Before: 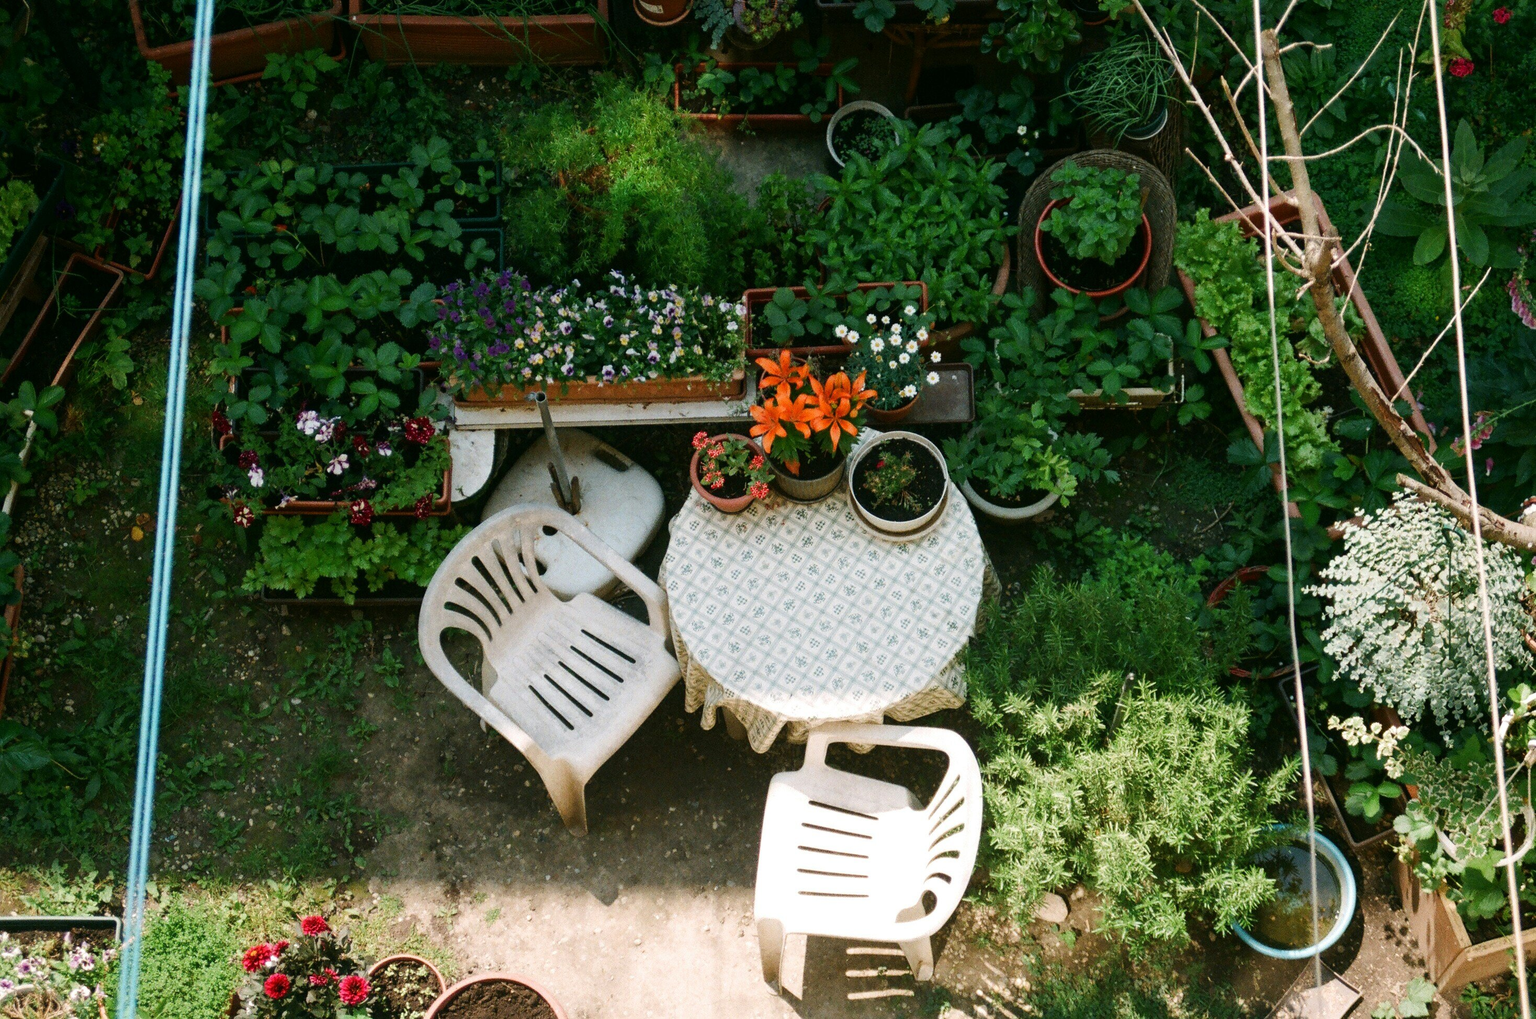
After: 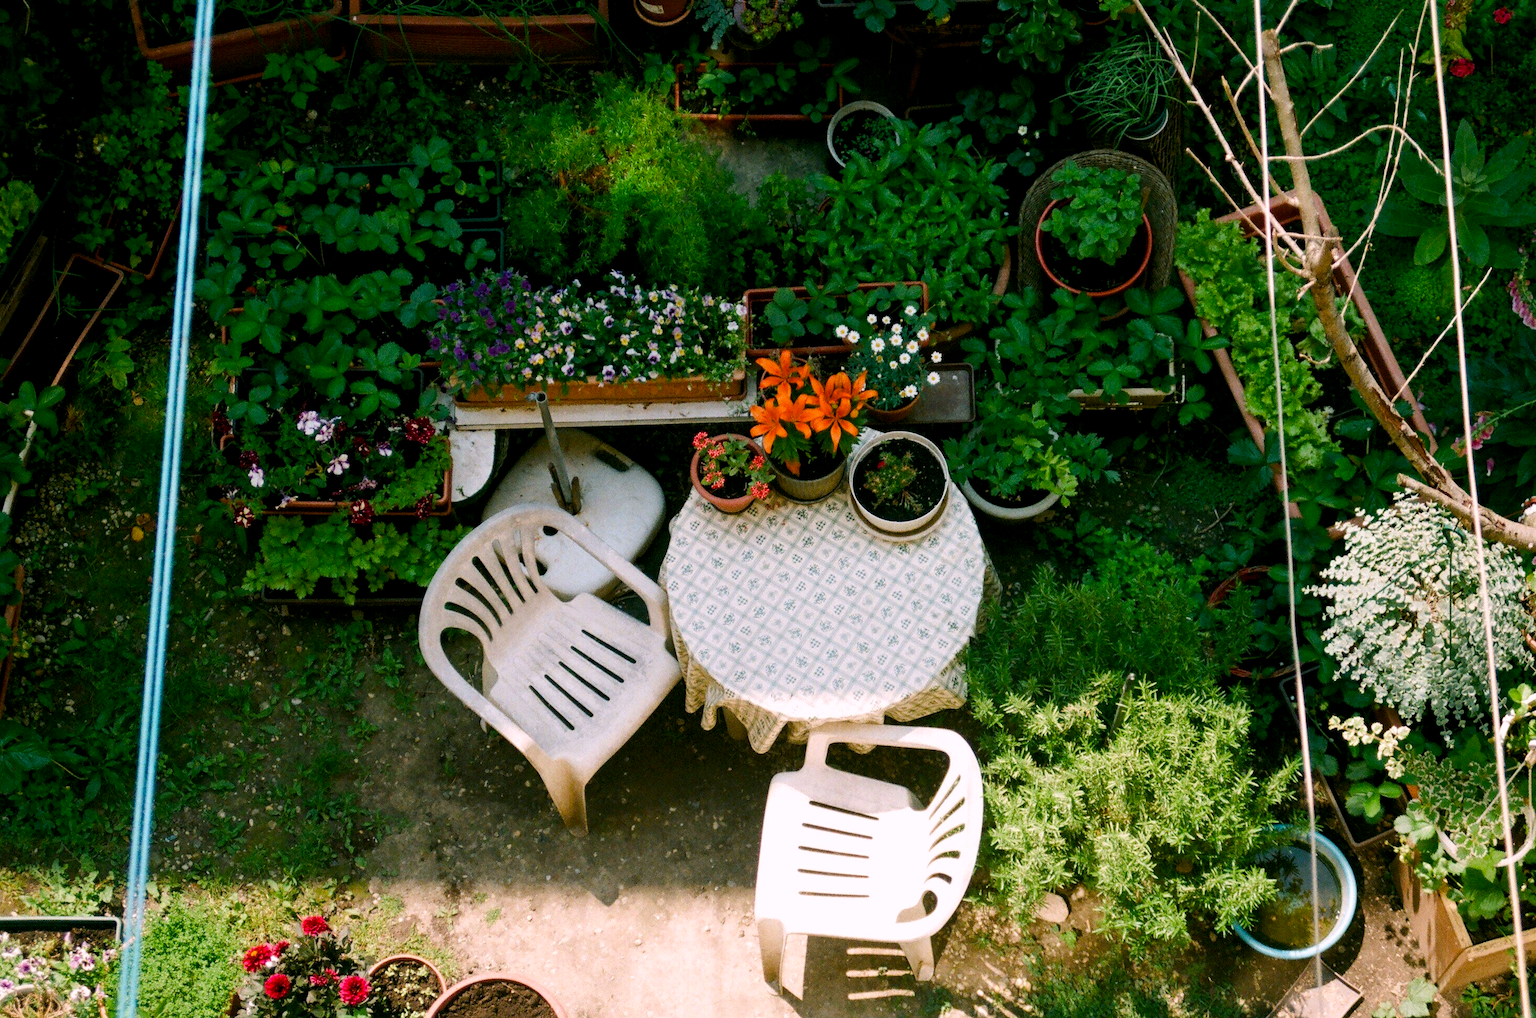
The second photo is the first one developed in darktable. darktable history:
color balance rgb: shadows lift › chroma 2%, shadows lift › hue 217.2°, power › chroma 0.25%, power › hue 60°, highlights gain › chroma 1.5%, highlights gain › hue 309.6°, global offset › luminance -0.5%, perceptual saturation grading › global saturation 15%, global vibrance 20%
color correction: highlights a* -0.137, highlights b* 0.137
